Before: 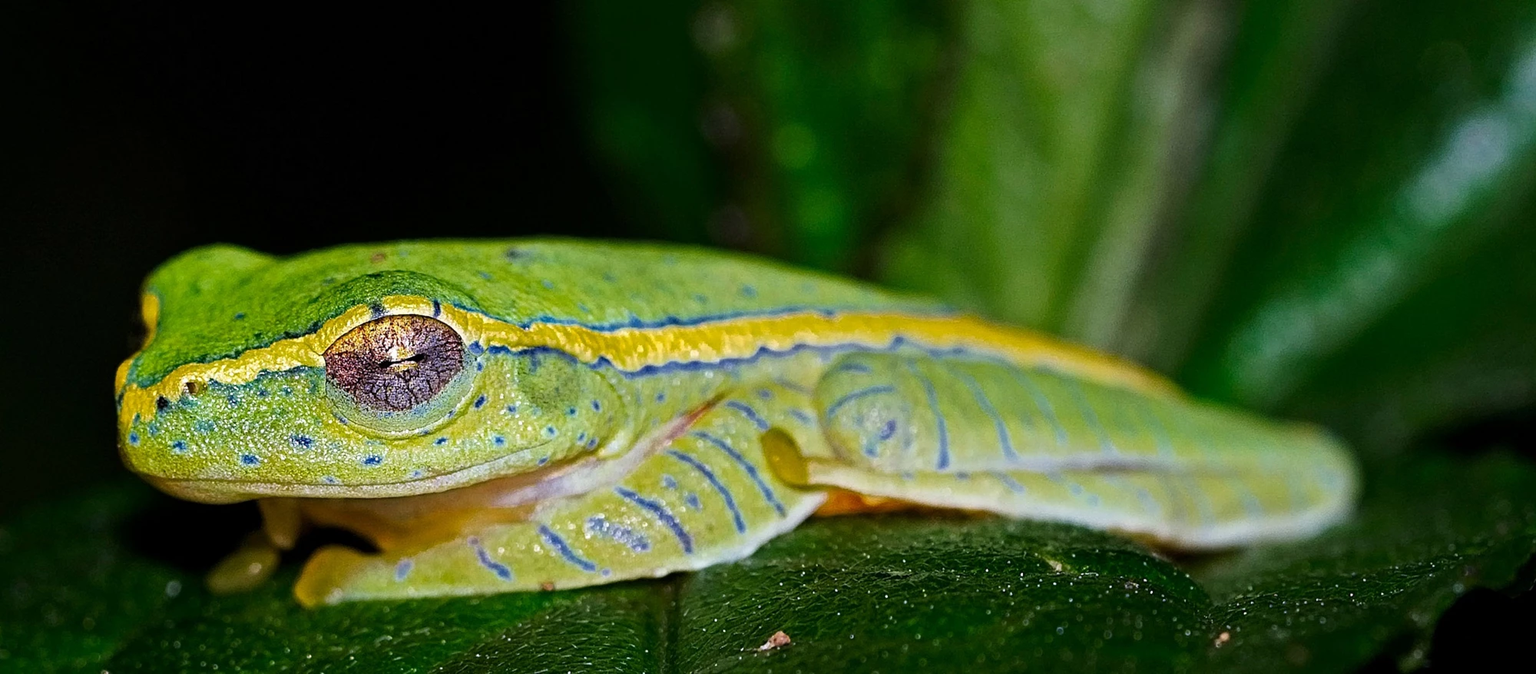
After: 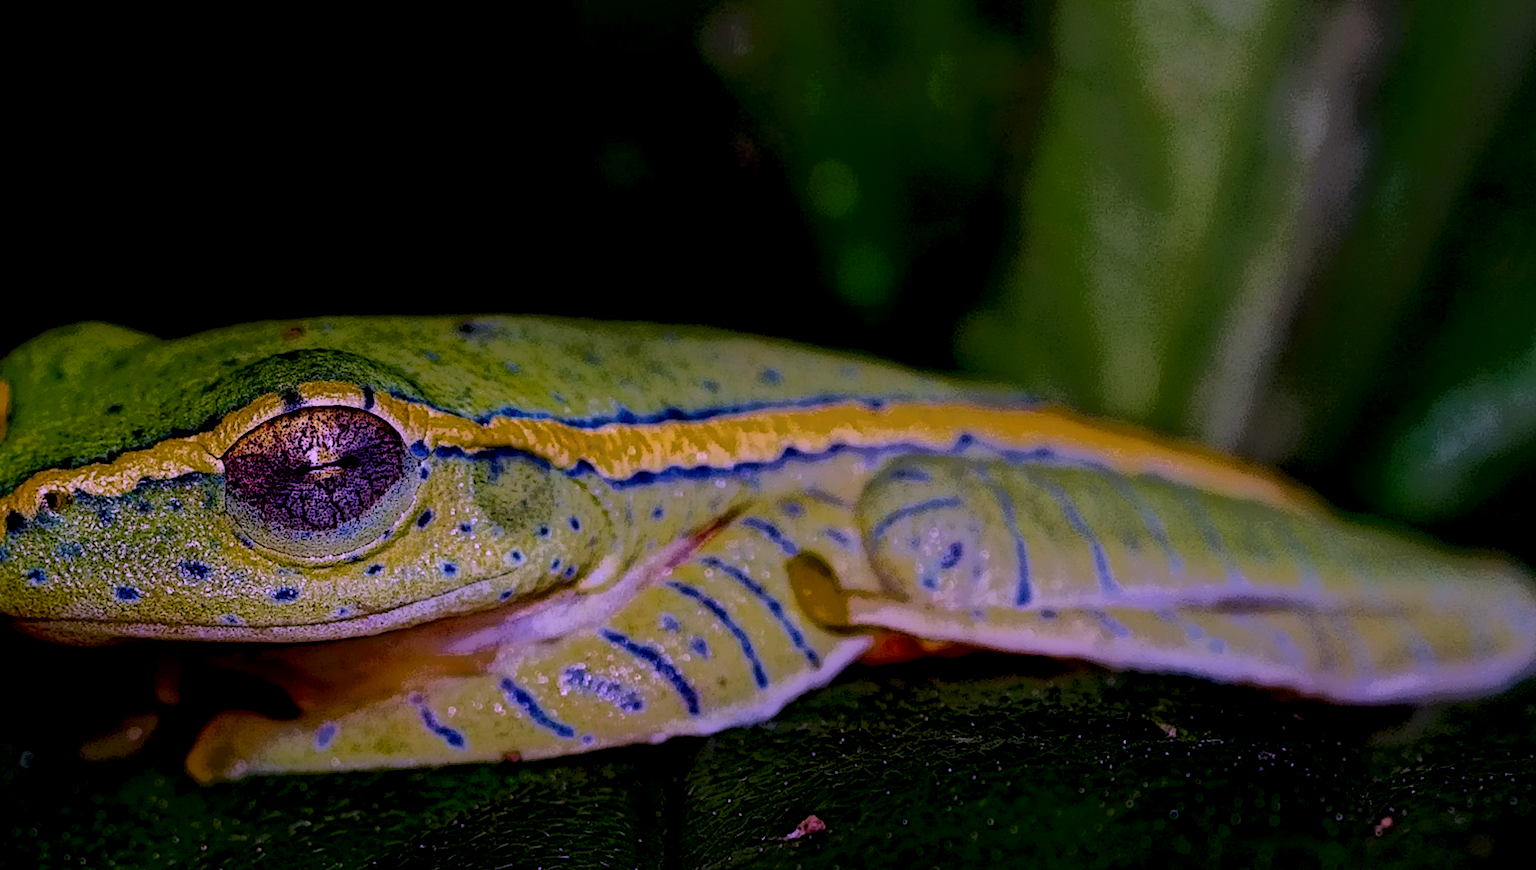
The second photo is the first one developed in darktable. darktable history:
crop: left 9.884%, right 12.673%
local contrast: highlights 3%, shadows 204%, detail 164%, midtone range 0.008
color calibration: output R [1.107, -0.012, -0.003, 0], output B [0, 0, 1.308, 0], illuminant custom, x 0.371, y 0.382, temperature 4283.08 K, saturation algorithm version 1 (2020)
